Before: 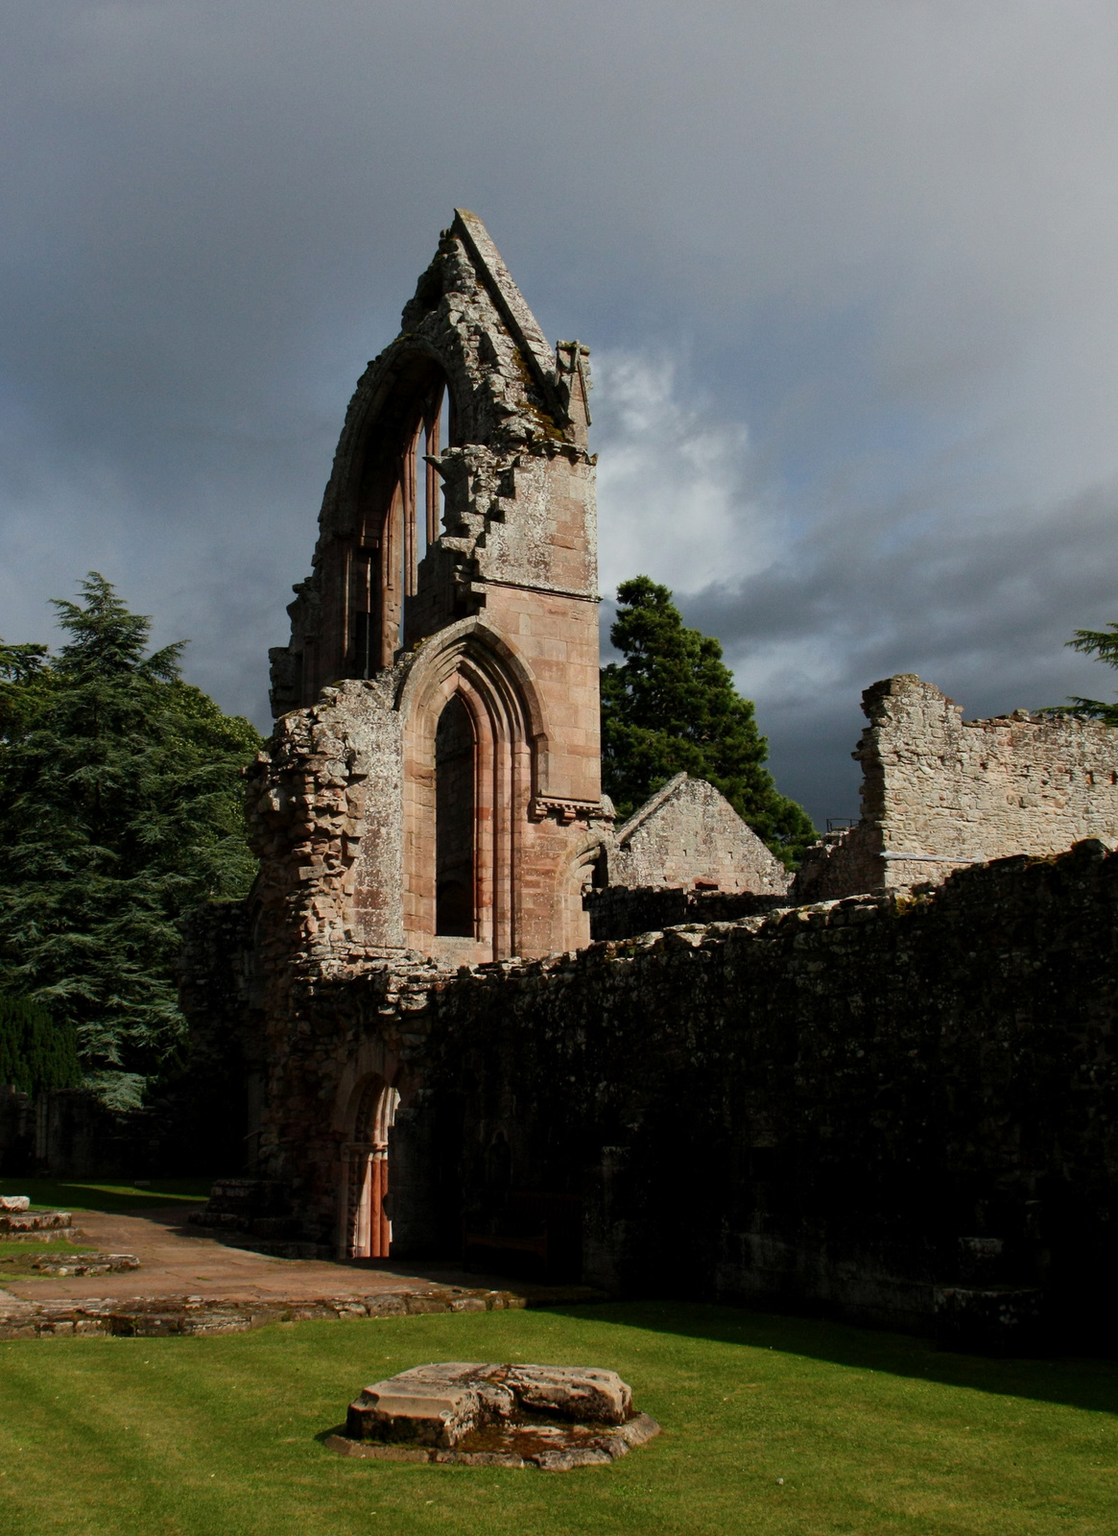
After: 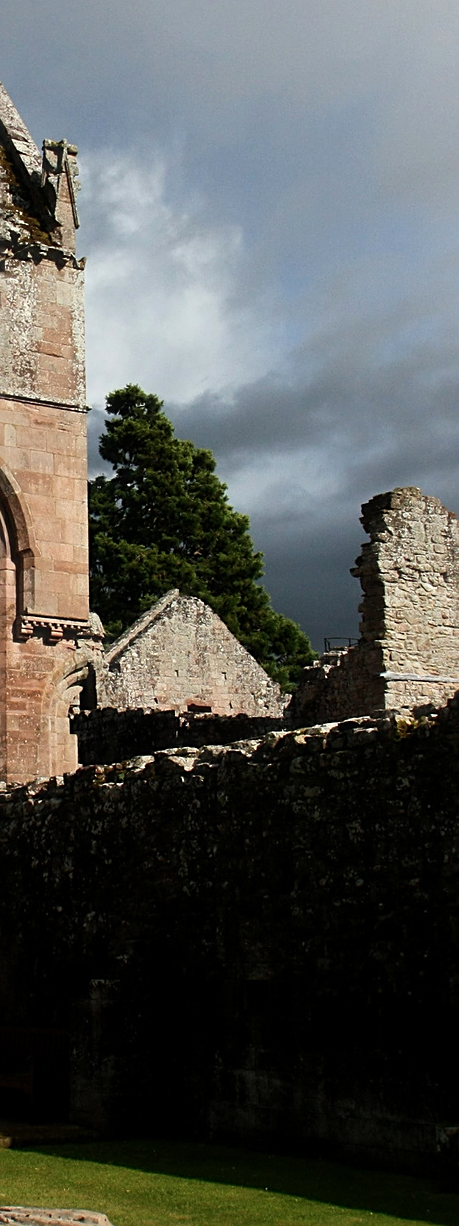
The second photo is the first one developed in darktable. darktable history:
crop: left 46.107%, top 13.45%, right 13.984%, bottom 9.891%
sharpen: on, module defaults
tone equalizer: -8 EV -0.444 EV, -7 EV -0.363 EV, -6 EV -0.361 EV, -5 EV -0.21 EV, -3 EV 0.201 EV, -2 EV 0.354 EV, -1 EV 0.371 EV, +0 EV 0.395 EV, smoothing diameter 2.05%, edges refinement/feathering 21.71, mask exposure compensation -1.57 EV, filter diffusion 5
haze removal: strength -0.043, compatibility mode true, adaptive false
